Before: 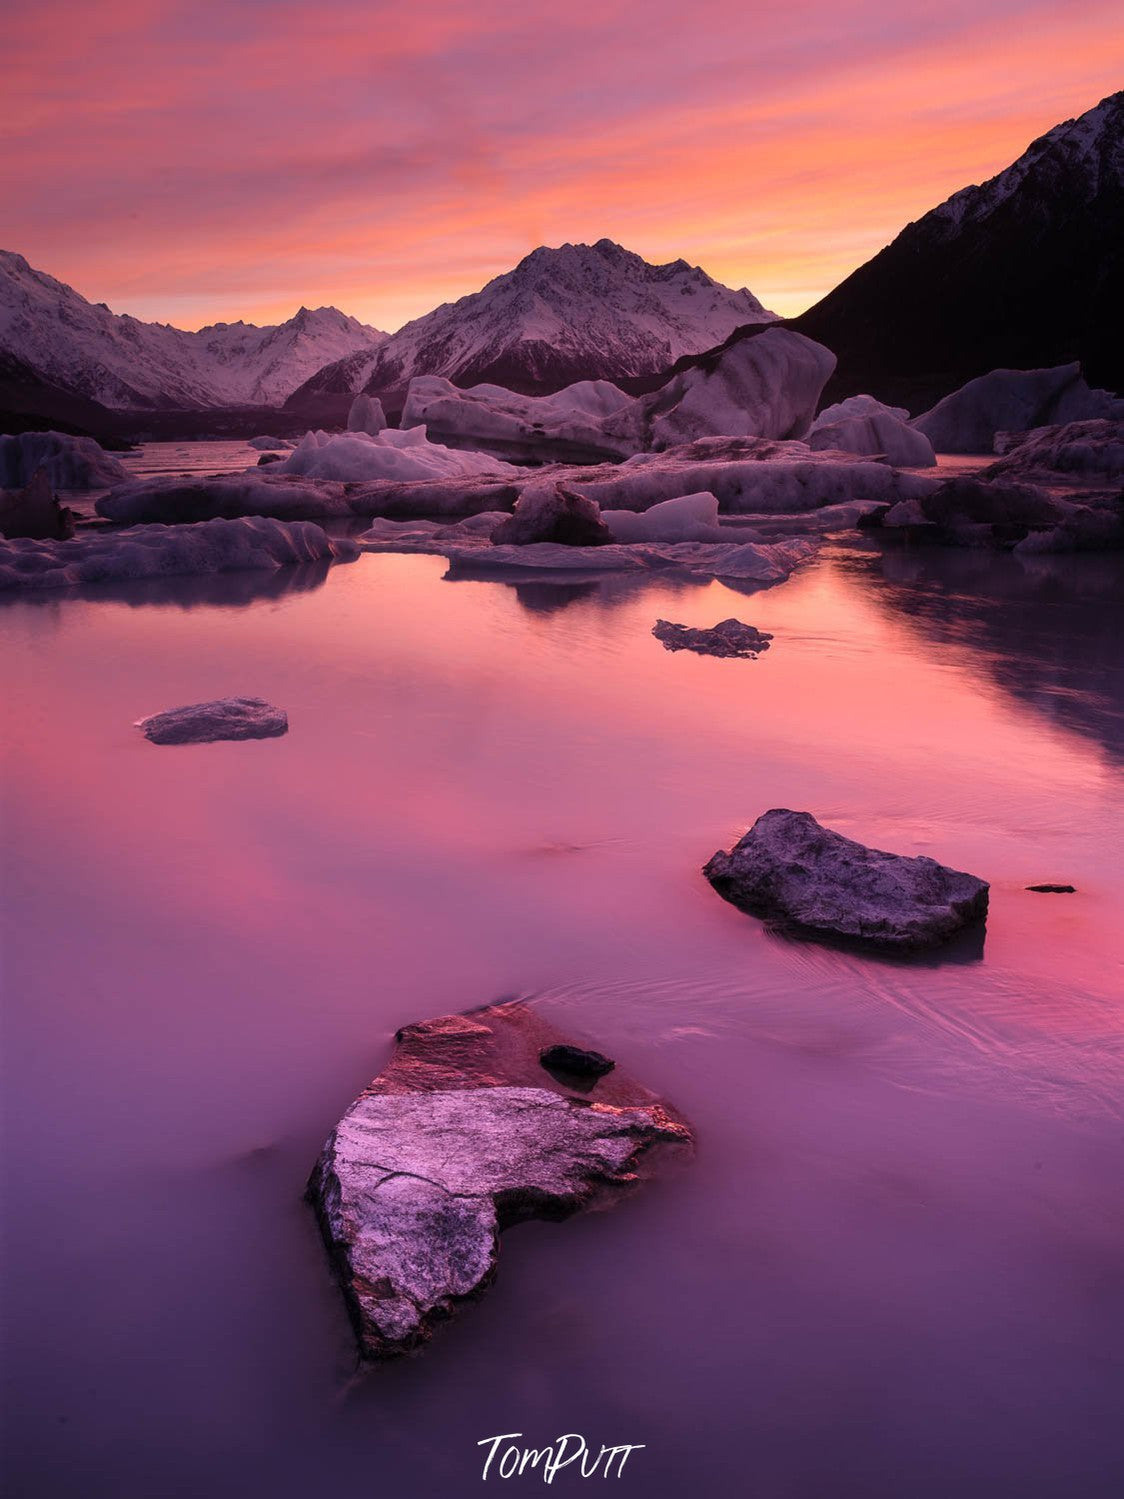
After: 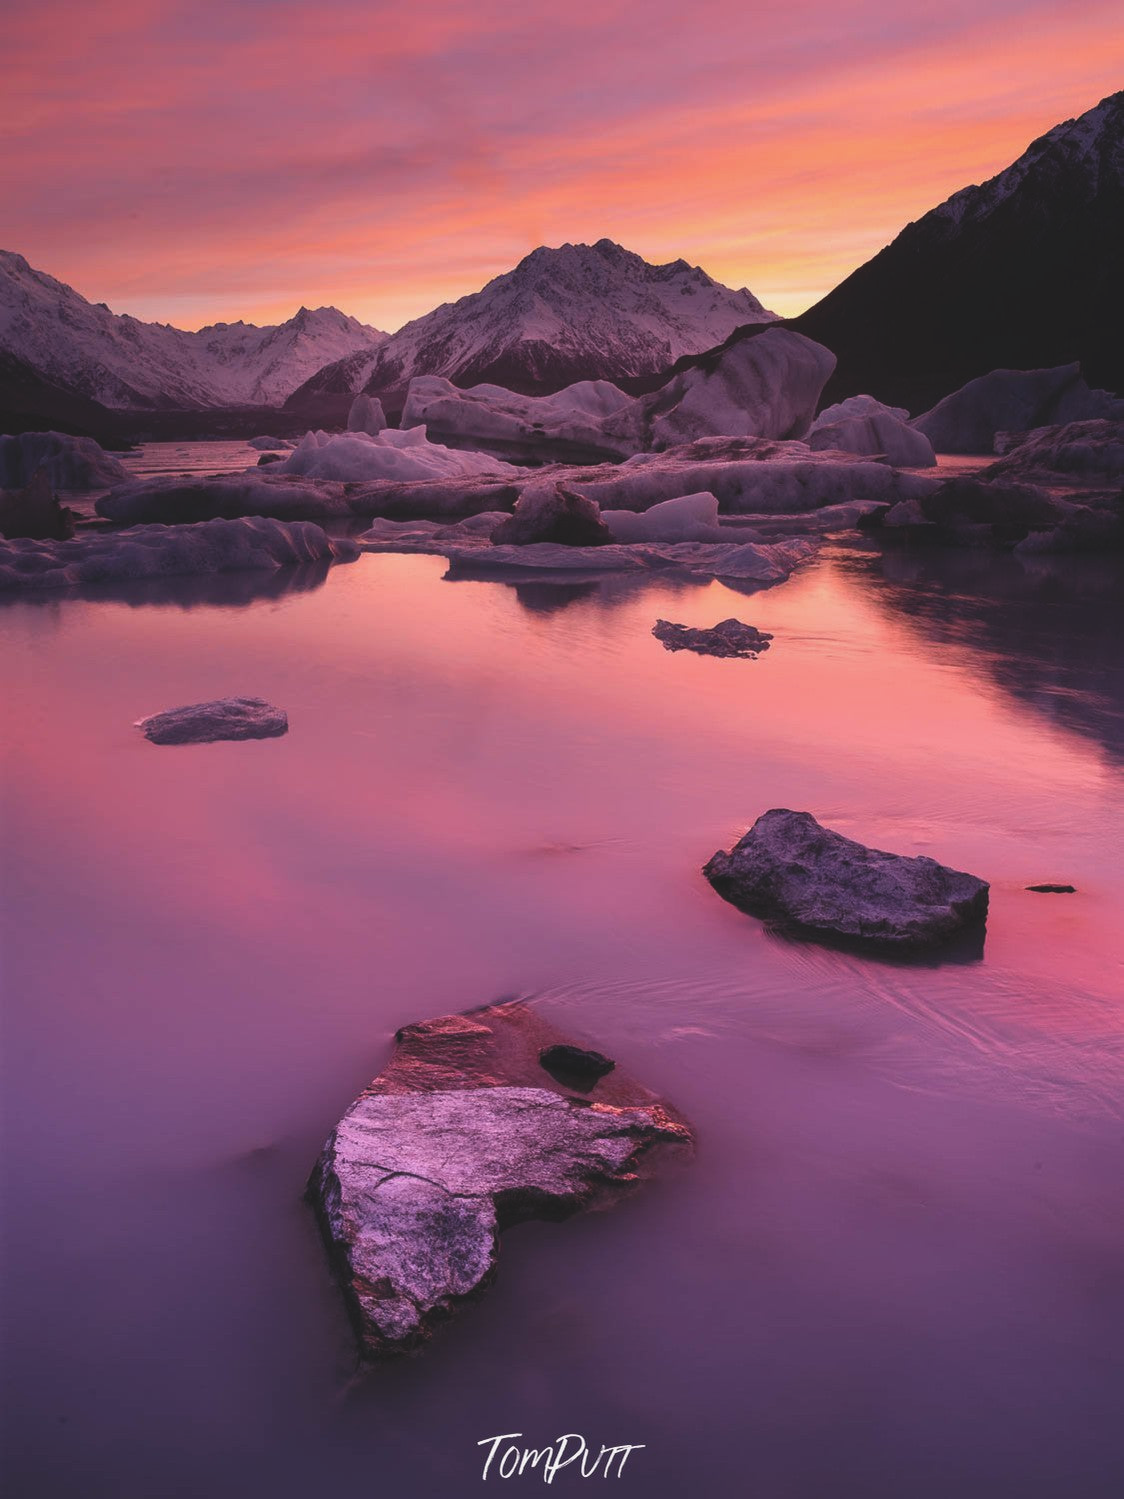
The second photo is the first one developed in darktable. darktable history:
exposure: black level correction -0.015, exposure -0.136 EV, compensate exposure bias true, compensate highlight preservation false
